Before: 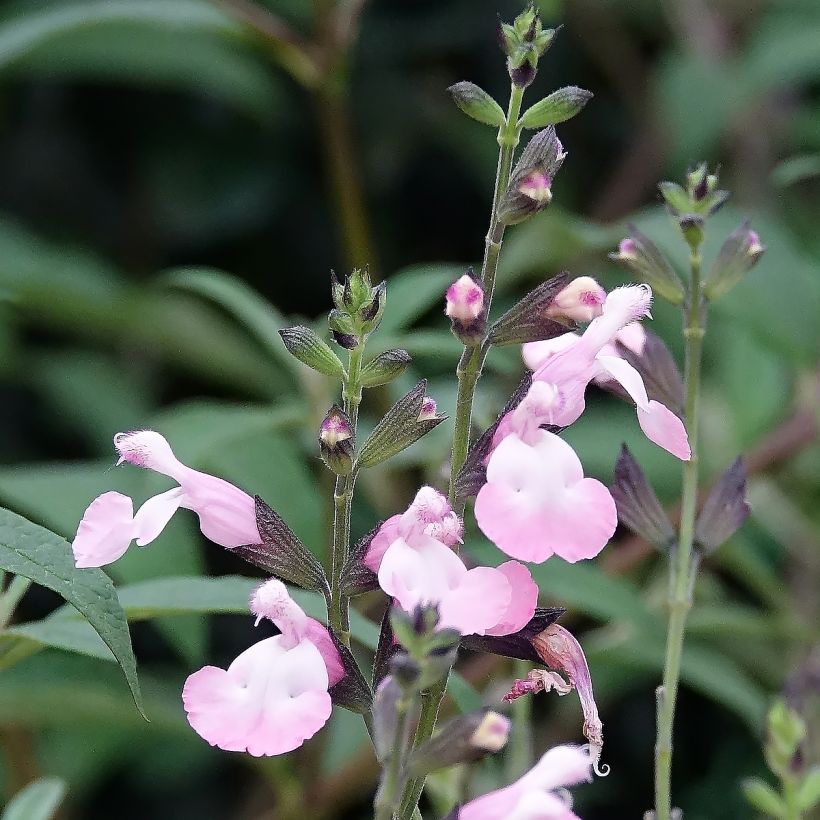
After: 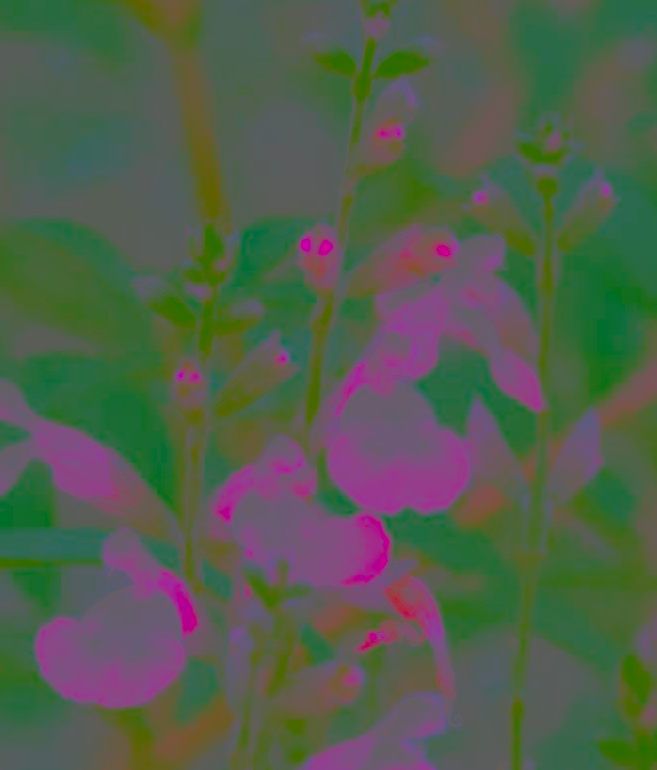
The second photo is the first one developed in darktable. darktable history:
crop and rotate: left 18.002%, top 5.999%, right 1.799%
contrast brightness saturation: contrast -0.983, brightness -0.162, saturation 0.767
